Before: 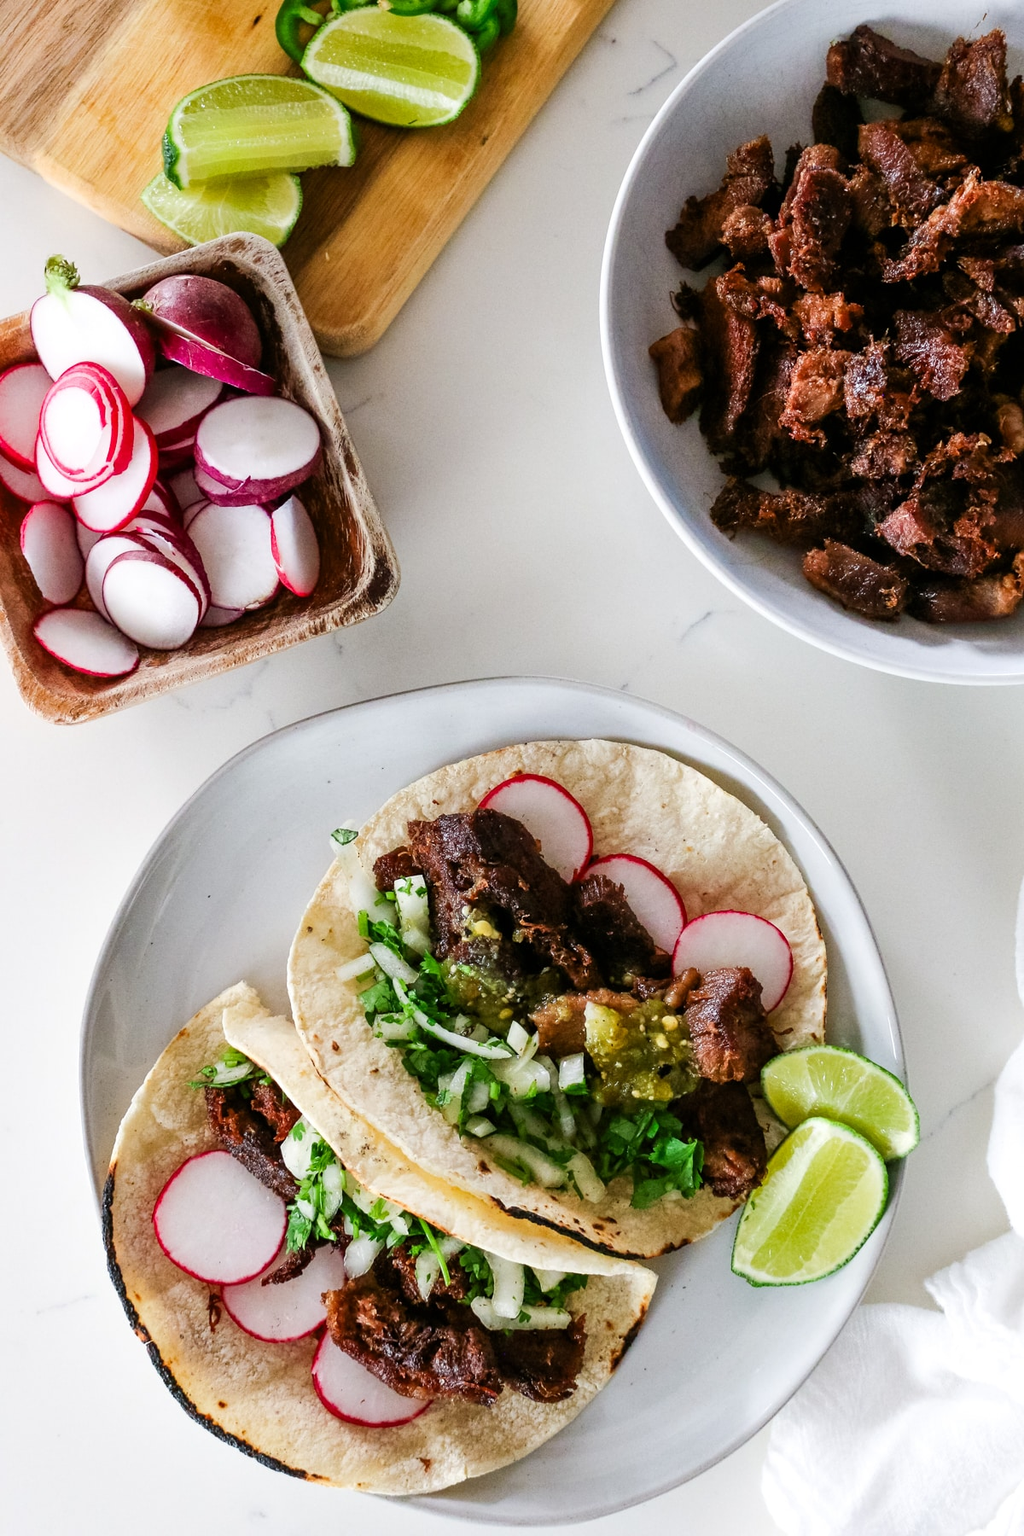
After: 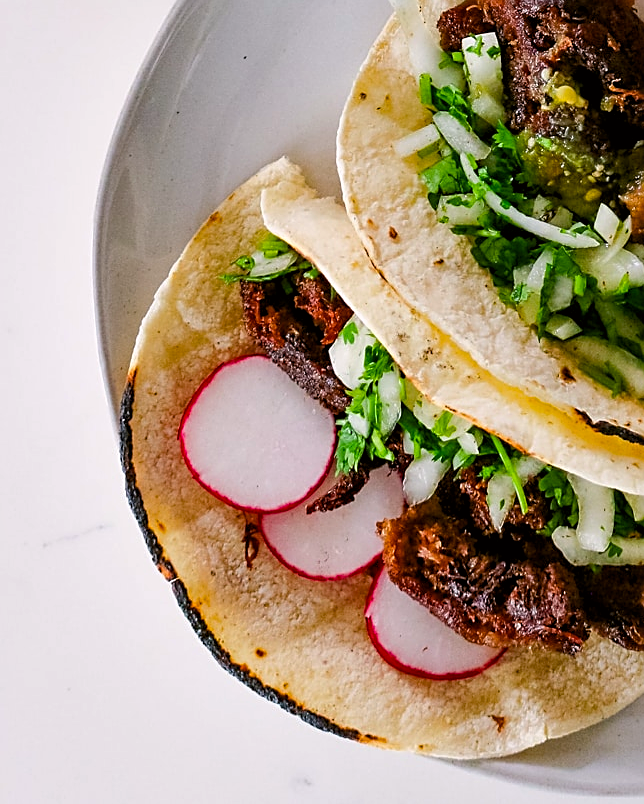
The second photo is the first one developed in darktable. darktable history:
sharpen: on, module defaults
exposure: compensate exposure bias true, compensate highlight preservation false
shadows and highlights: shadows 25.69, white point adjustment -2.82, highlights -29.84
crop and rotate: top 55.167%, right 46.33%, bottom 0.146%
tone equalizer: edges refinement/feathering 500, mask exposure compensation -1.57 EV, preserve details no
contrast brightness saturation: contrast 0.049
color balance rgb: global offset › luminance -0.244%, perceptual saturation grading › global saturation 30.65%
color correction: highlights a* 3.07, highlights b* -0.971, shadows a* -0.075, shadows b* 2.21, saturation 0.979
